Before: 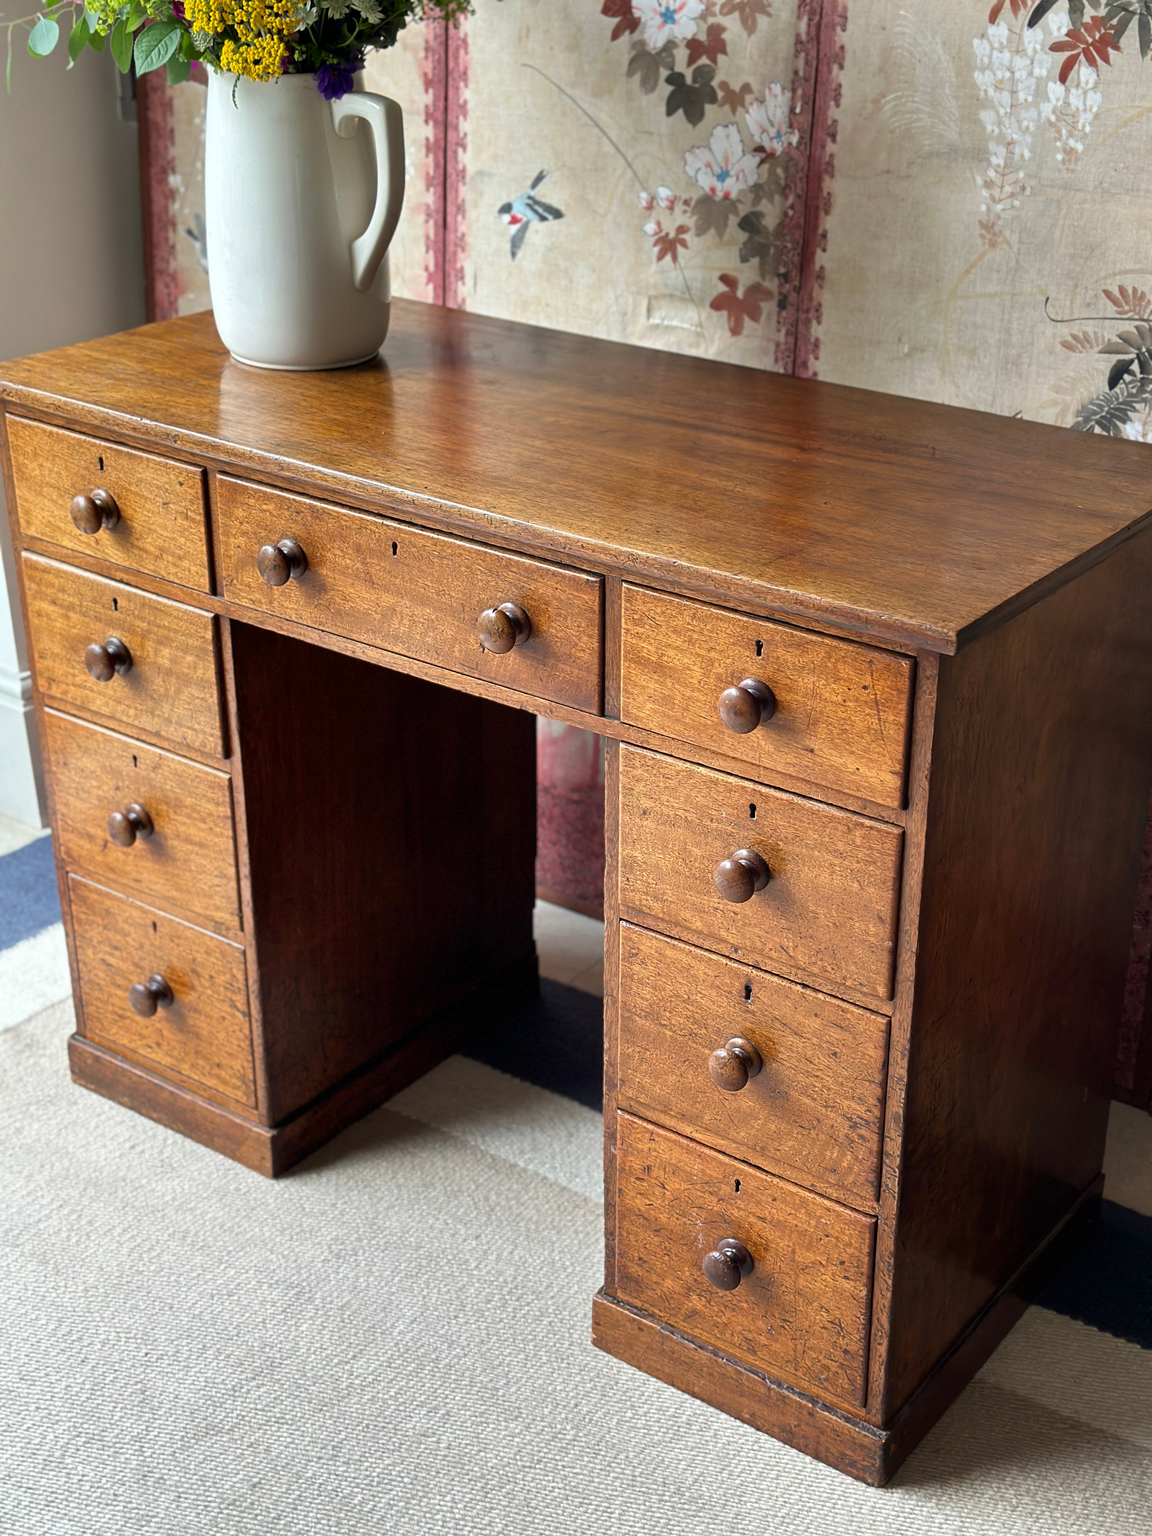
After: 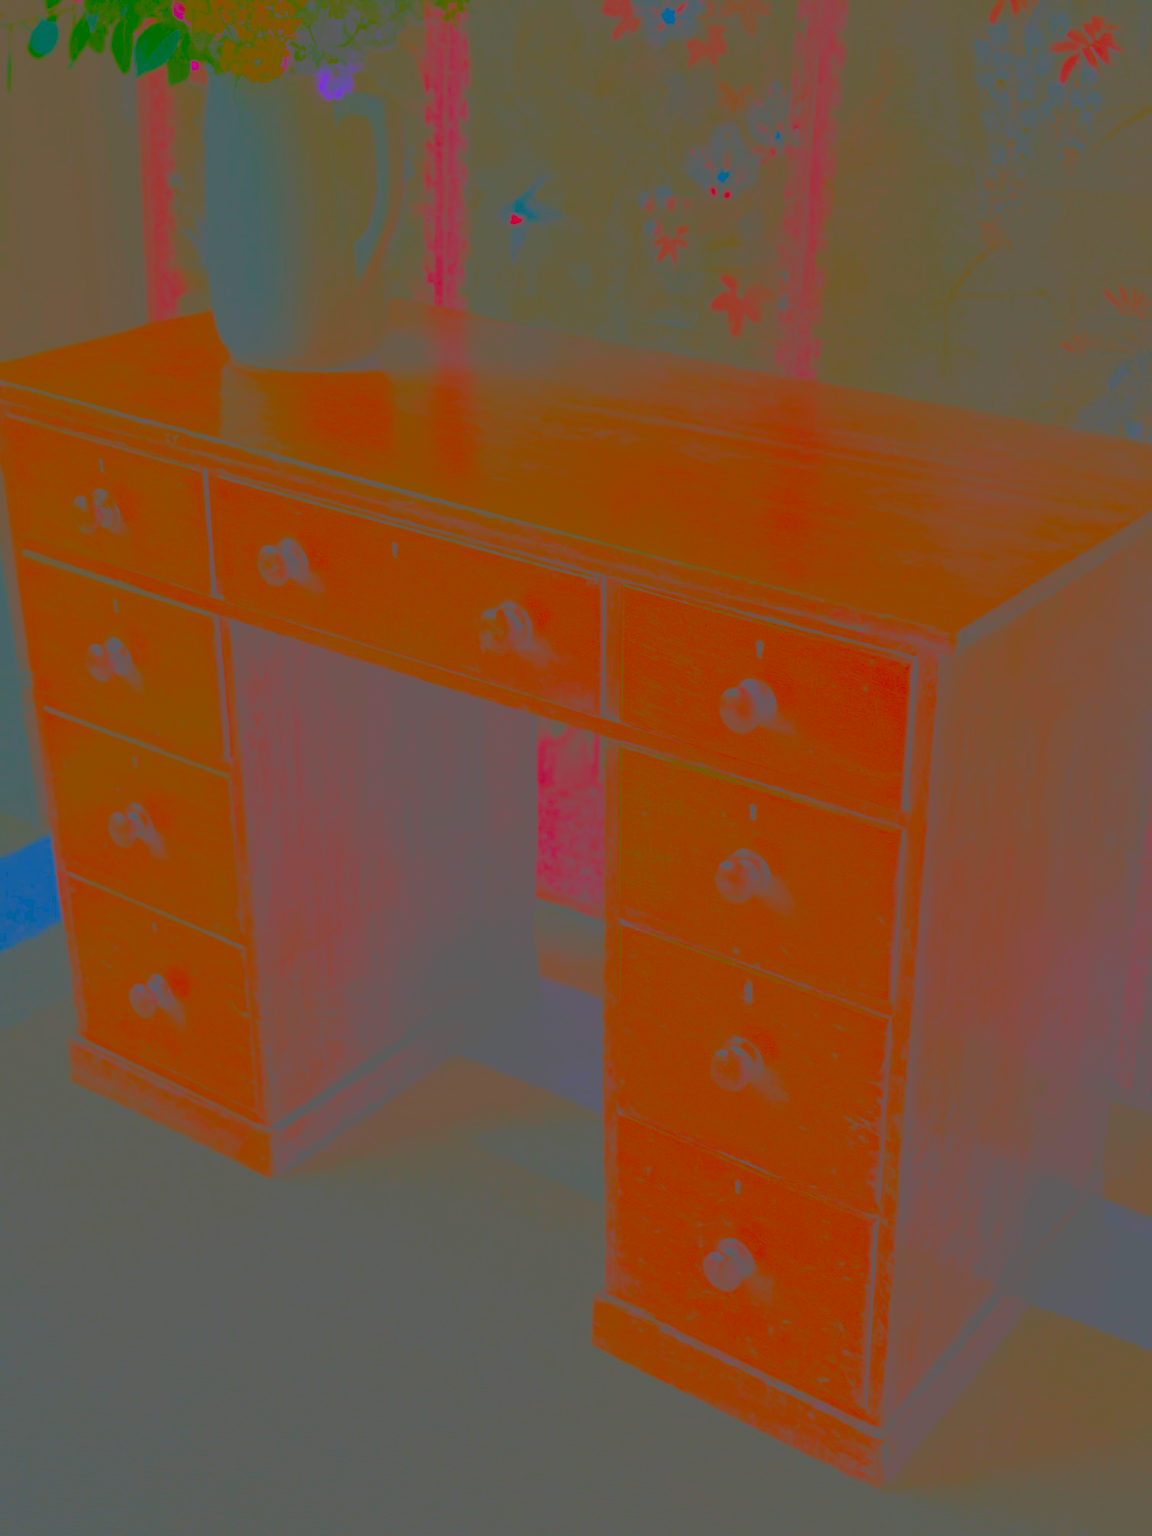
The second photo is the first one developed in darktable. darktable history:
tone equalizer: -8 EV 0.001 EV, -7 EV -0.004 EV, -6 EV 0.009 EV, -5 EV 0.032 EV, -4 EV 0.276 EV, -3 EV 0.644 EV, -2 EV 0.584 EV, -1 EV 0.187 EV, +0 EV 0.024 EV
contrast brightness saturation: contrast -0.99, brightness -0.17, saturation 0.75
